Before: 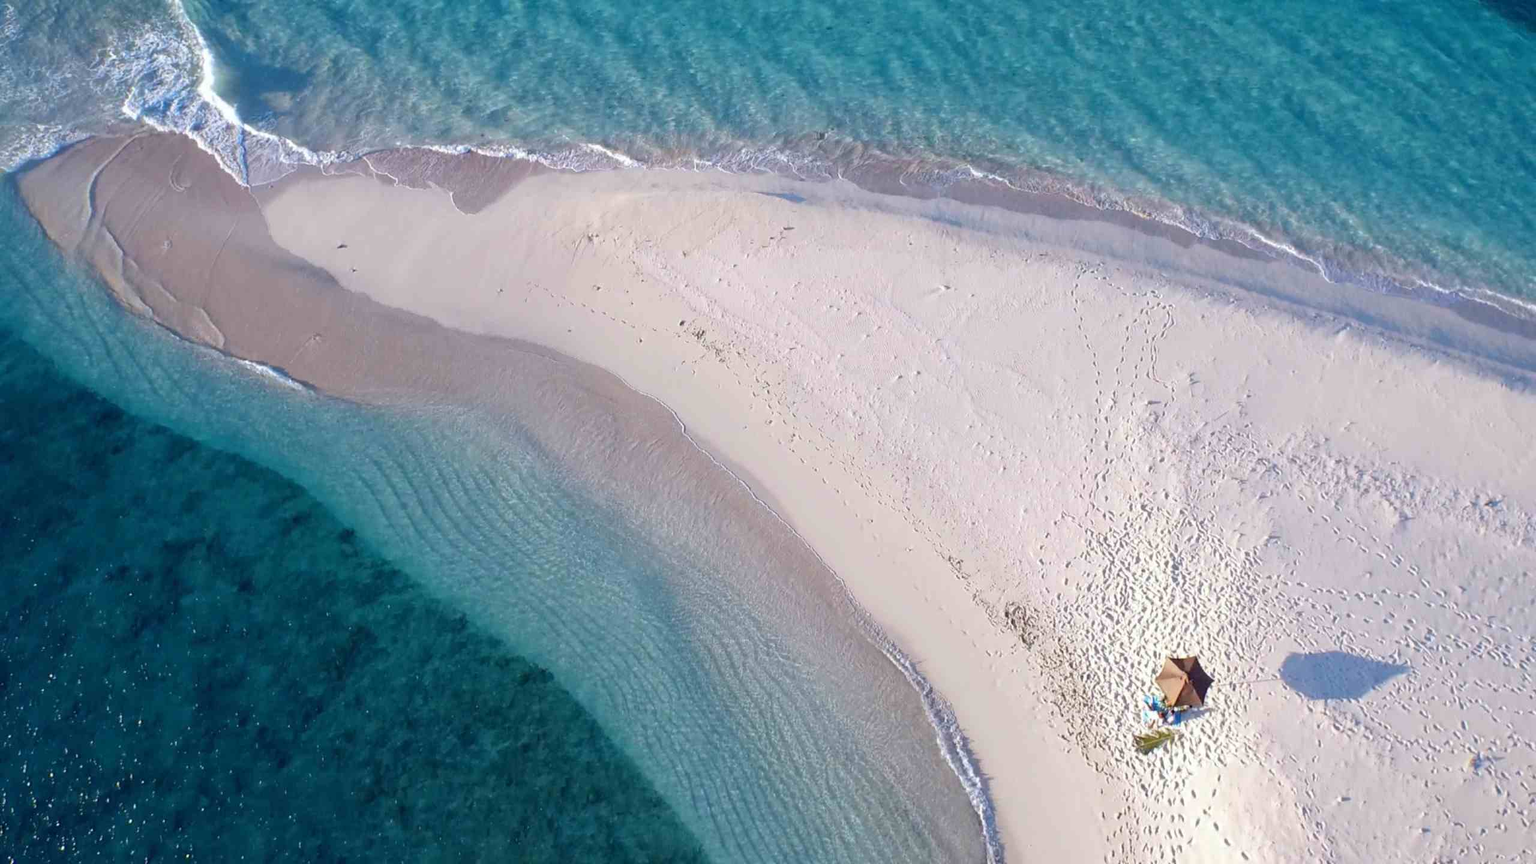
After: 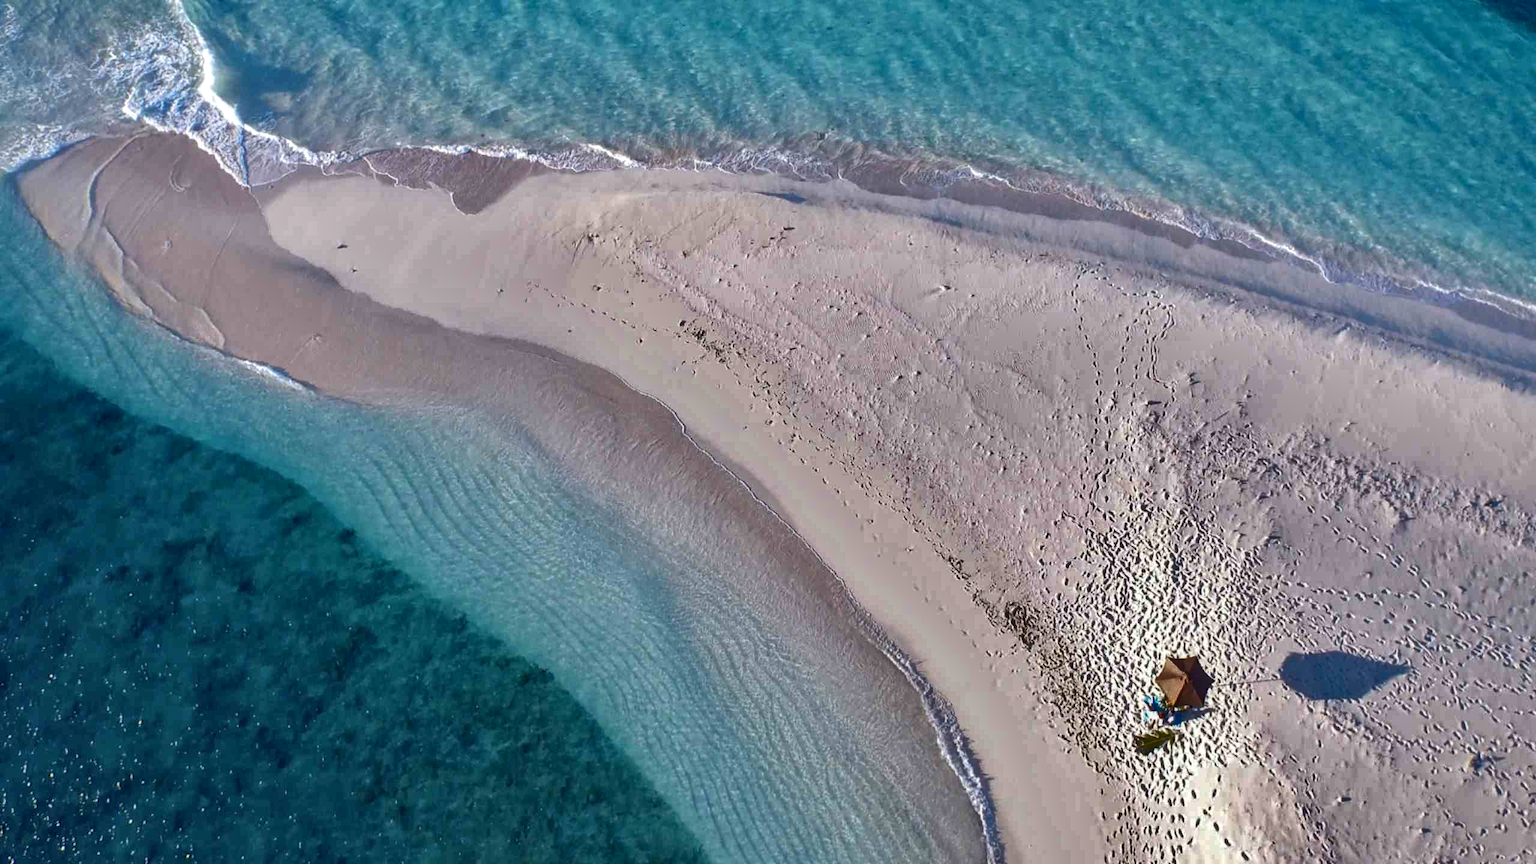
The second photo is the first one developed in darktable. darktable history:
local contrast: on, module defaults
shadows and highlights: shadows 24.5, highlights -78.15, soften with gaussian
